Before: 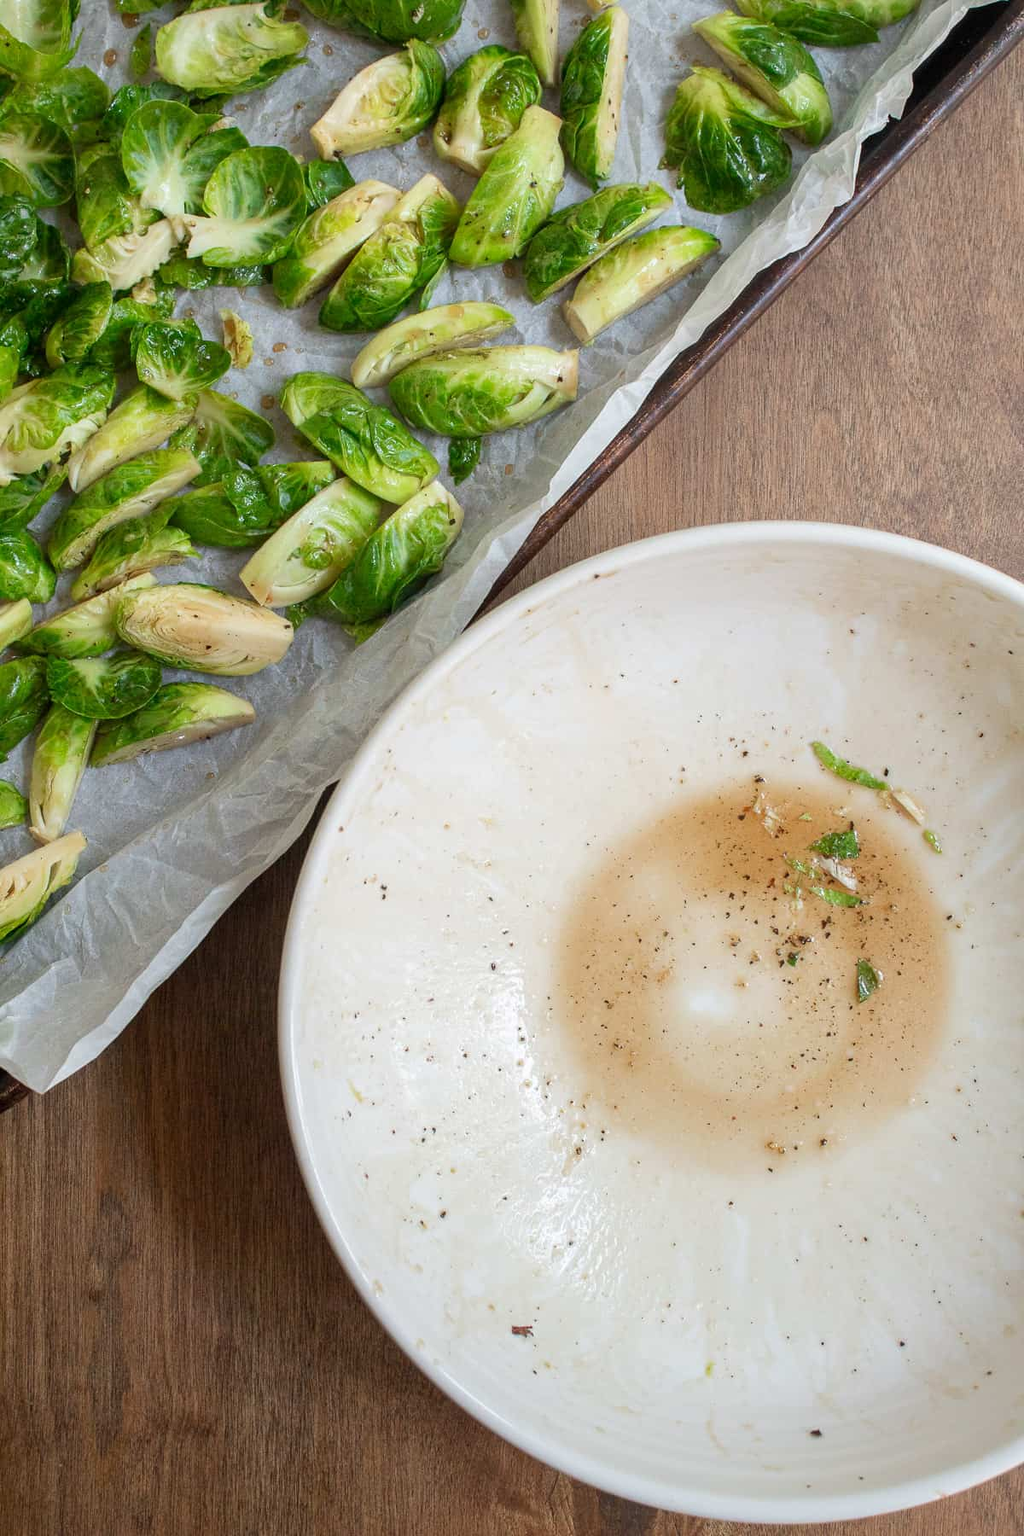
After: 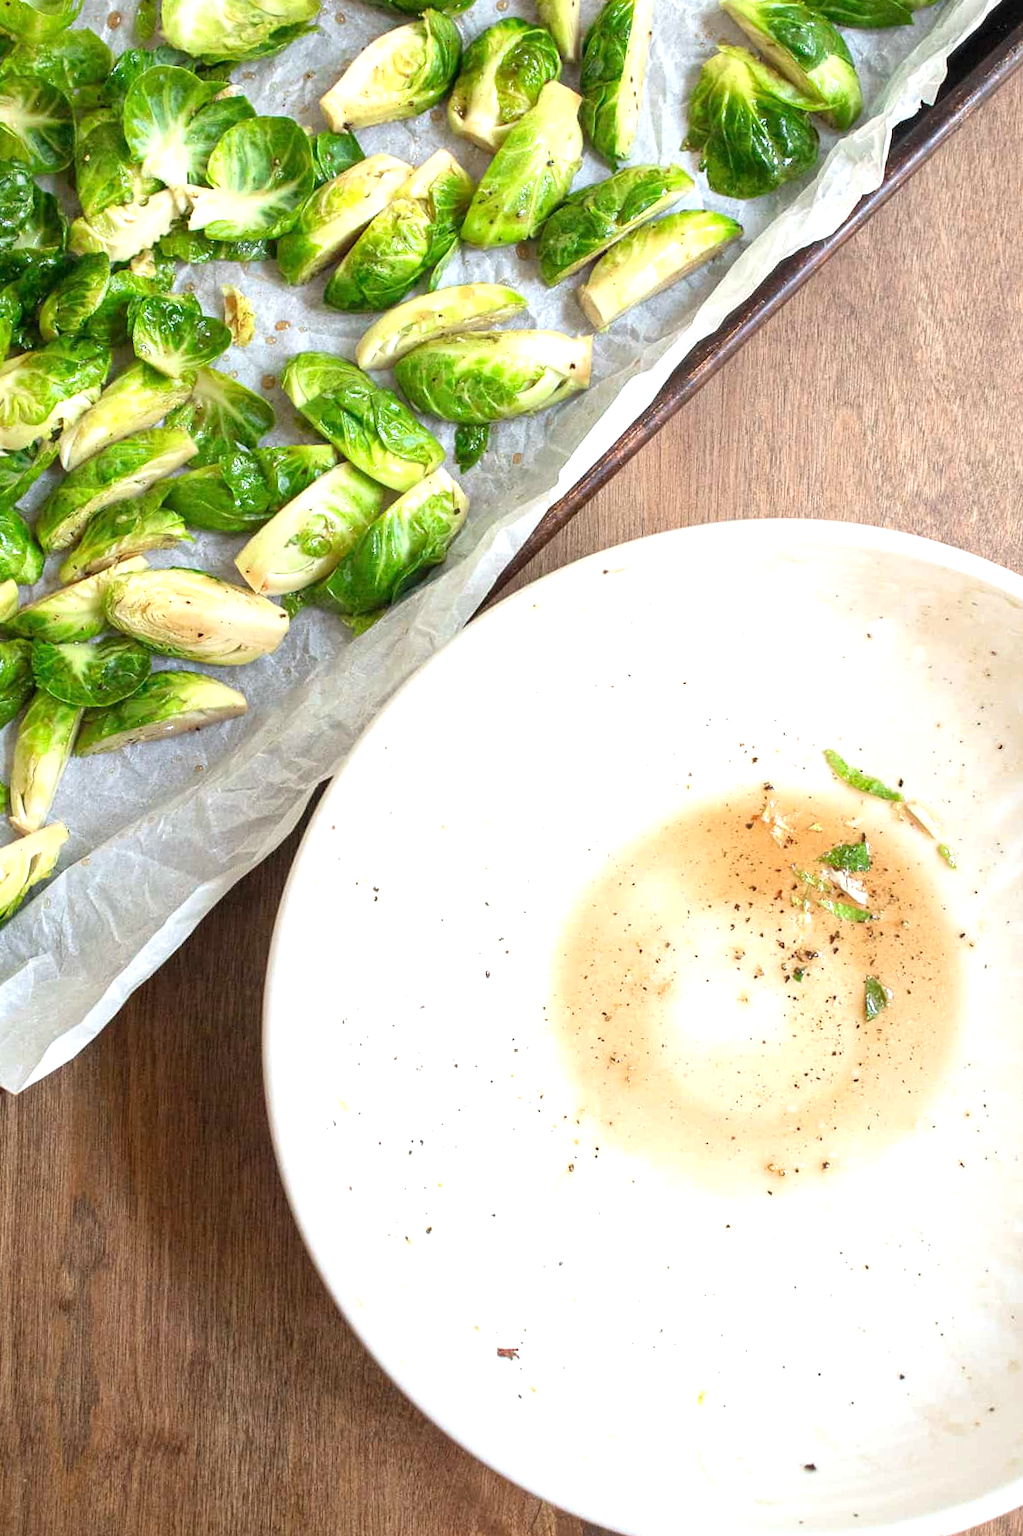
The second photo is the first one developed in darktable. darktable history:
crop and rotate: angle -1.48°
exposure: exposure 0.943 EV, compensate highlight preservation false
